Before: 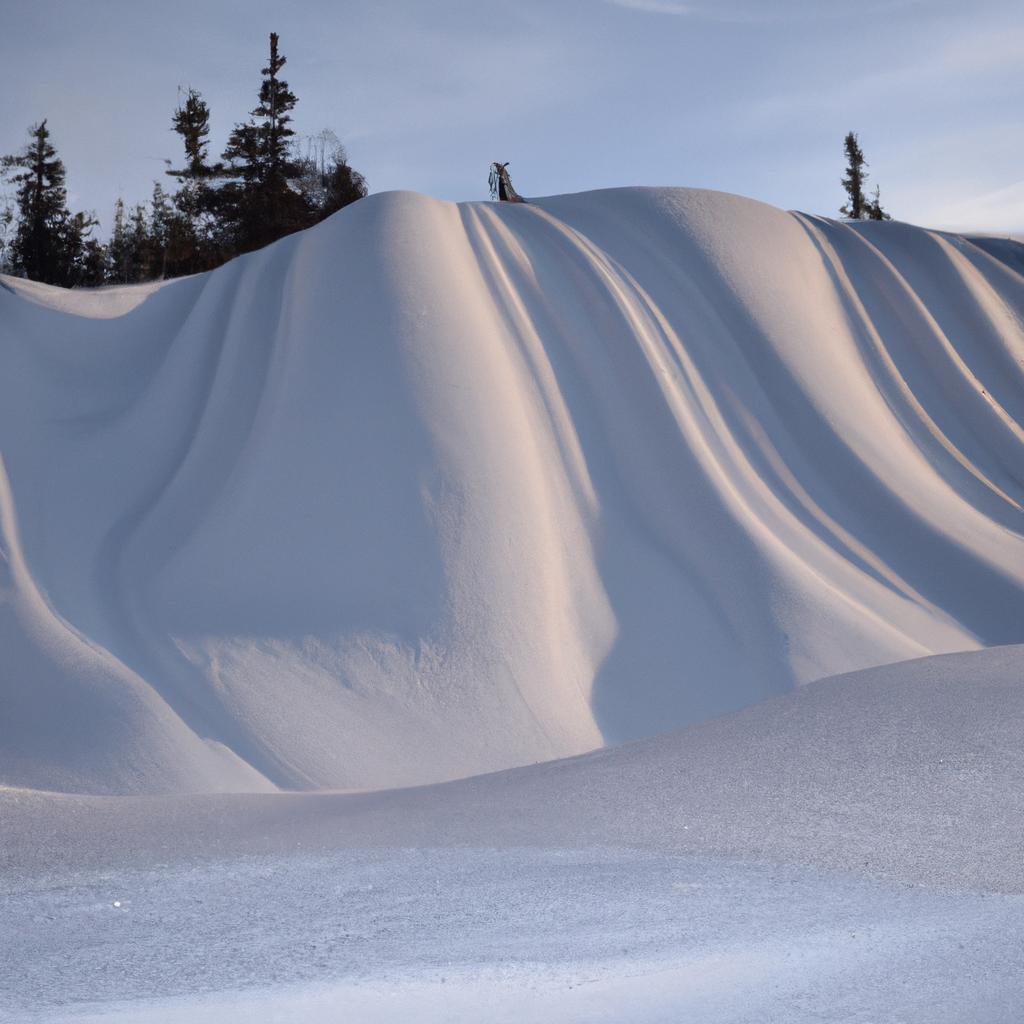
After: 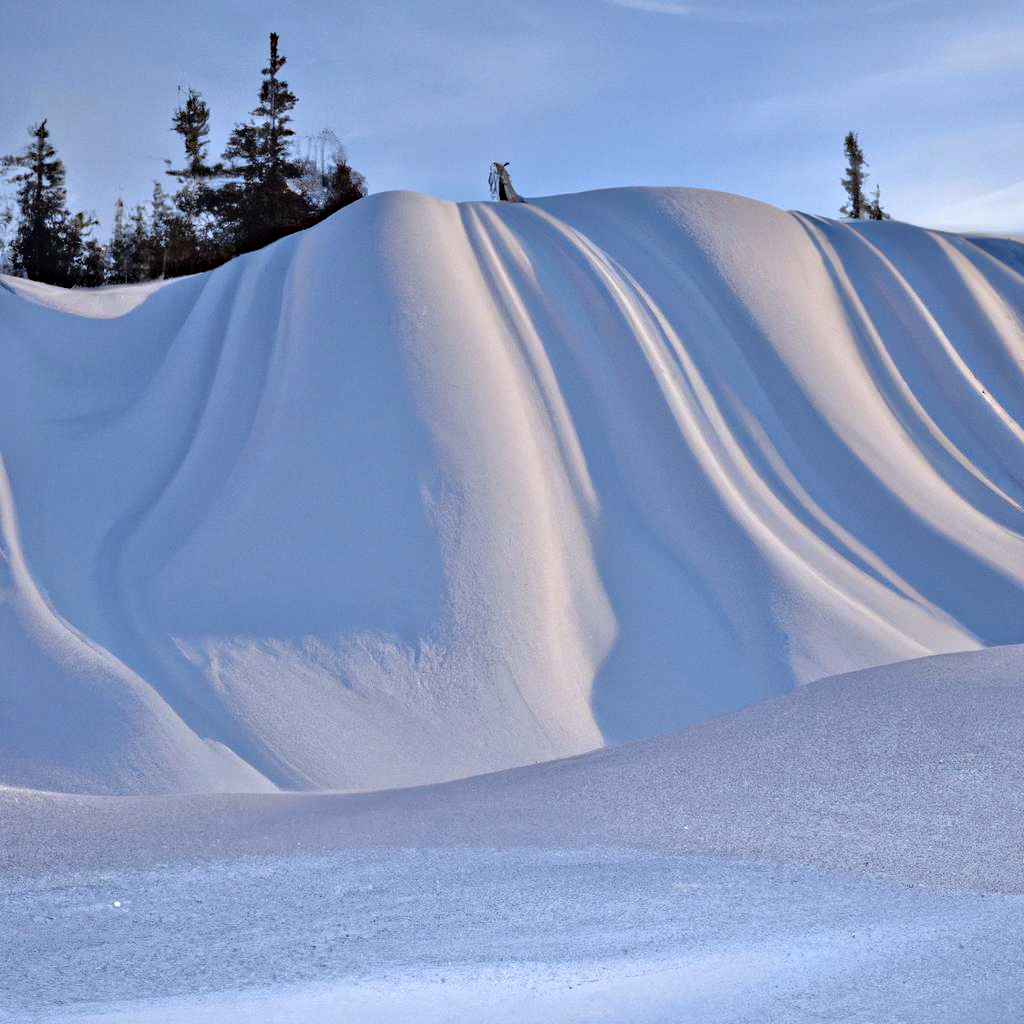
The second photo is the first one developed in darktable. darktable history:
tone equalizer: -7 EV 0.15 EV, -6 EV 0.6 EV, -5 EV 1.15 EV, -4 EV 1.33 EV, -3 EV 1.15 EV, -2 EV 0.6 EV, -1 EV 0.15 EV, mask exposure compensation -0.5 EV
haze removal: strength 0.29, distance 0.25, compatibility mode true, adaptive false
color calibration: x 0.367, y 0.376, temperature 4372.25 K
